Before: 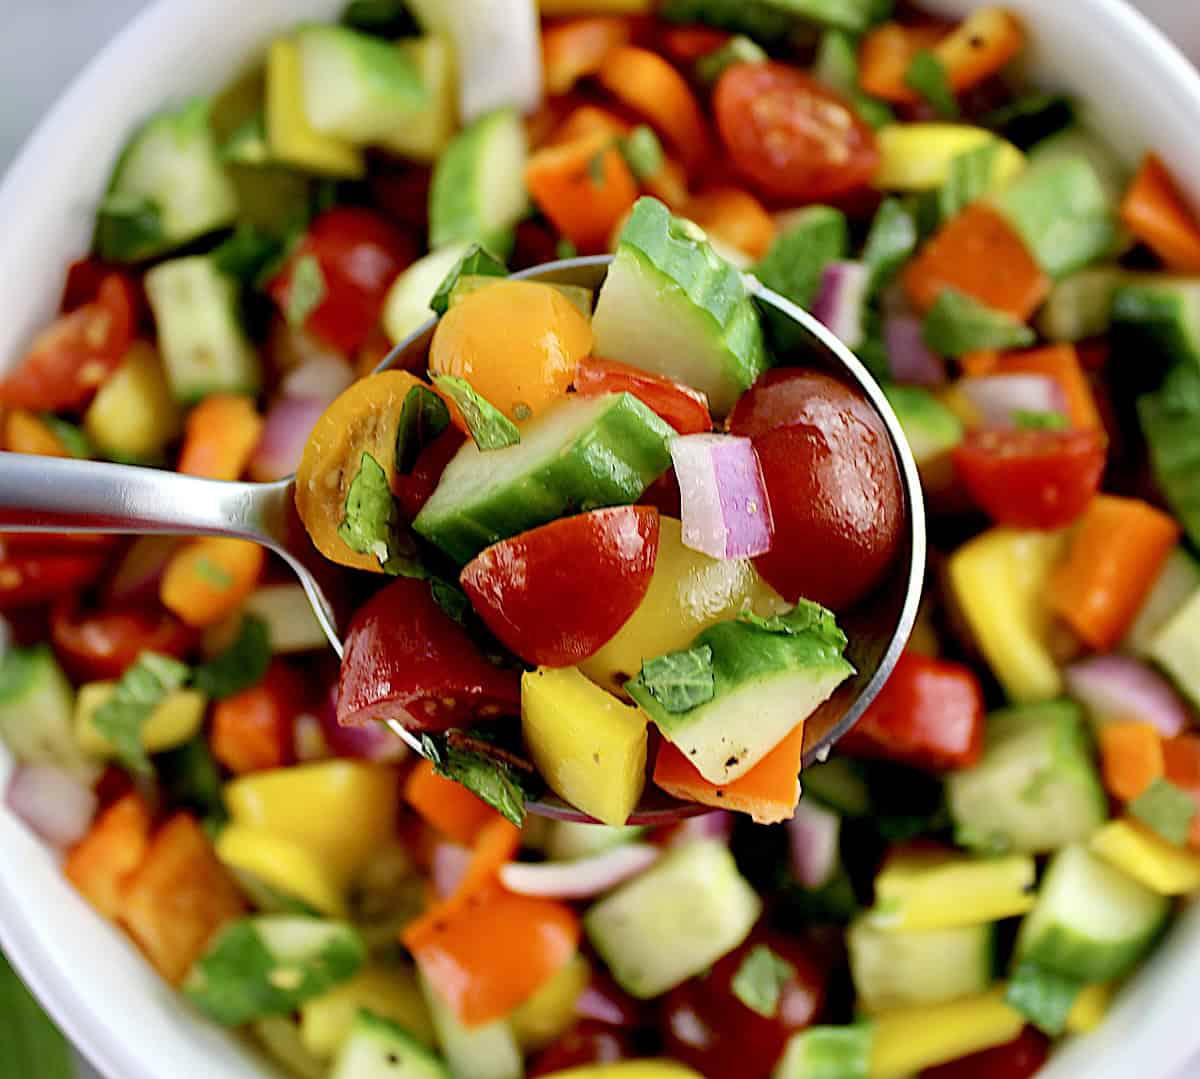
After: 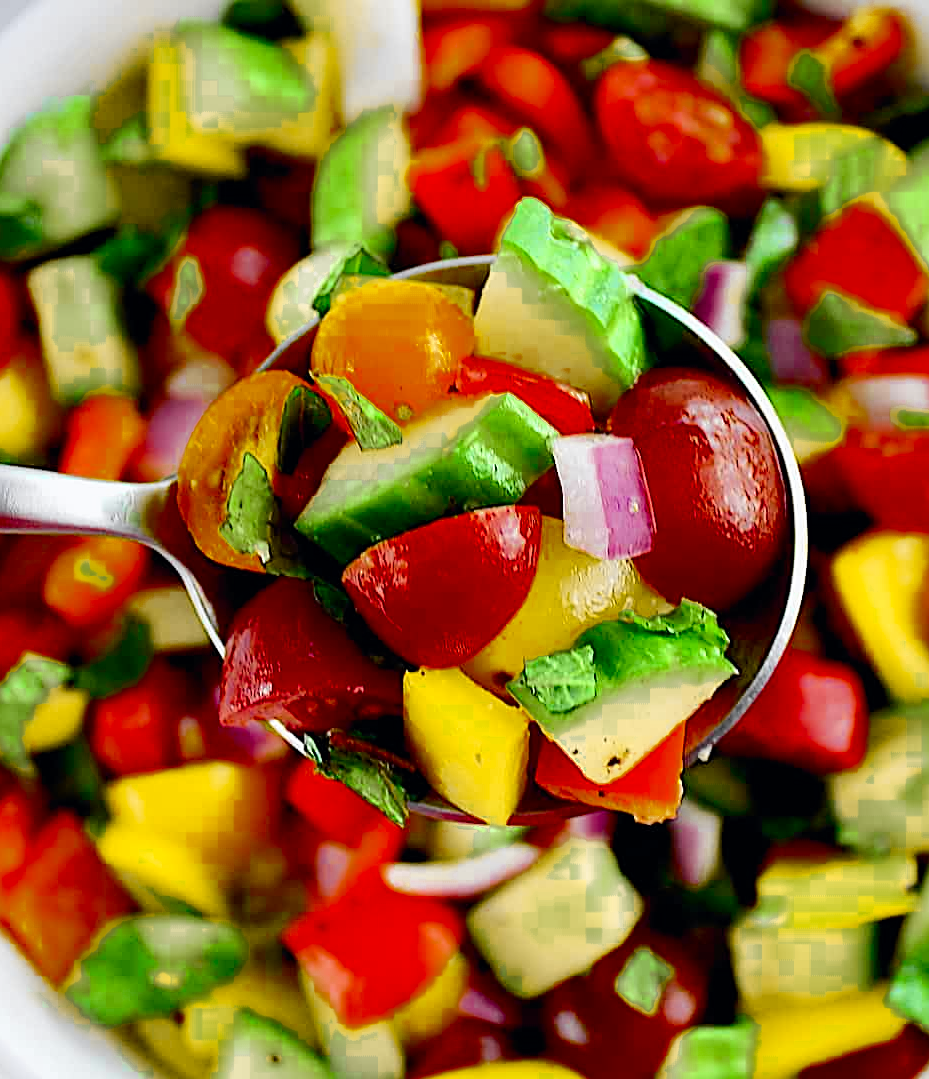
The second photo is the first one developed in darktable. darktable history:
color zones: curves: ch0 [(0.11, 0.396) (0.195, 0.36) (0.25, 0.5) (0.303, 0.412) (0.357, 0.544) (0.75, 0.5) (0.967, 0.328)]; ch1 [(0, 0.468) (0.112, 0.512) (0.202, 0.6) (0.25, 0.5) (0.307, 0.352) (0.357, 0.544) (0.75, 0.5) (0.963, 0.524)]
crop: left 9.88%, right 12.664%
sharpen: on, module defaults
tone curve: curves: ch0 [(0, 0) (0.071, 0.047) (0.266, 0.26) (0.483, 0.554) (0.753, 0.811) (1, 0.983)]; ch1 [(0, 0) (0.346, 0.307) (0.408, 0.369) (0.463, 0.443) (0.482, 0.493) (0.502, 0.5) (0.517, 0.502) (0.55, 0.548) (0.597, 0.624) (0.651, 0.698) (1, 1)]; ch2 [(0, 0) (0.346, 0.34) (0.434, 0.46) (0.485, 0.494) (0.5, 0.494) (0.517, 0.506) (0.535, 0.529) (0.583, 0.611) (0.625, 0.666) (1, 1)], color space Lab, independent channels, preserve colors none
